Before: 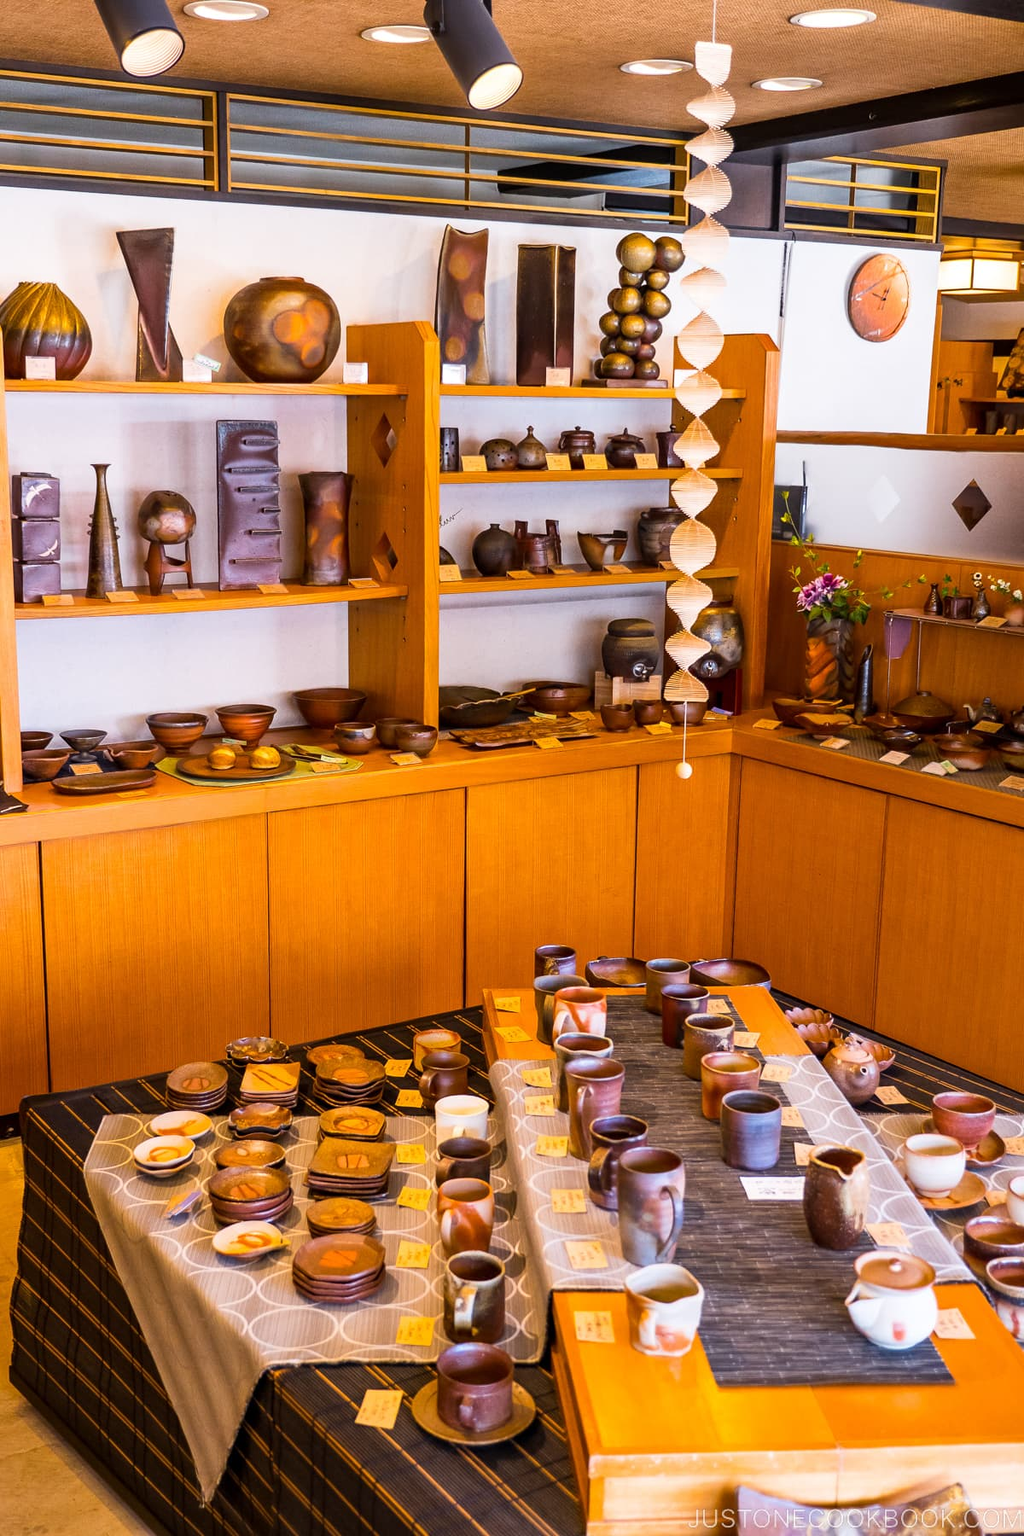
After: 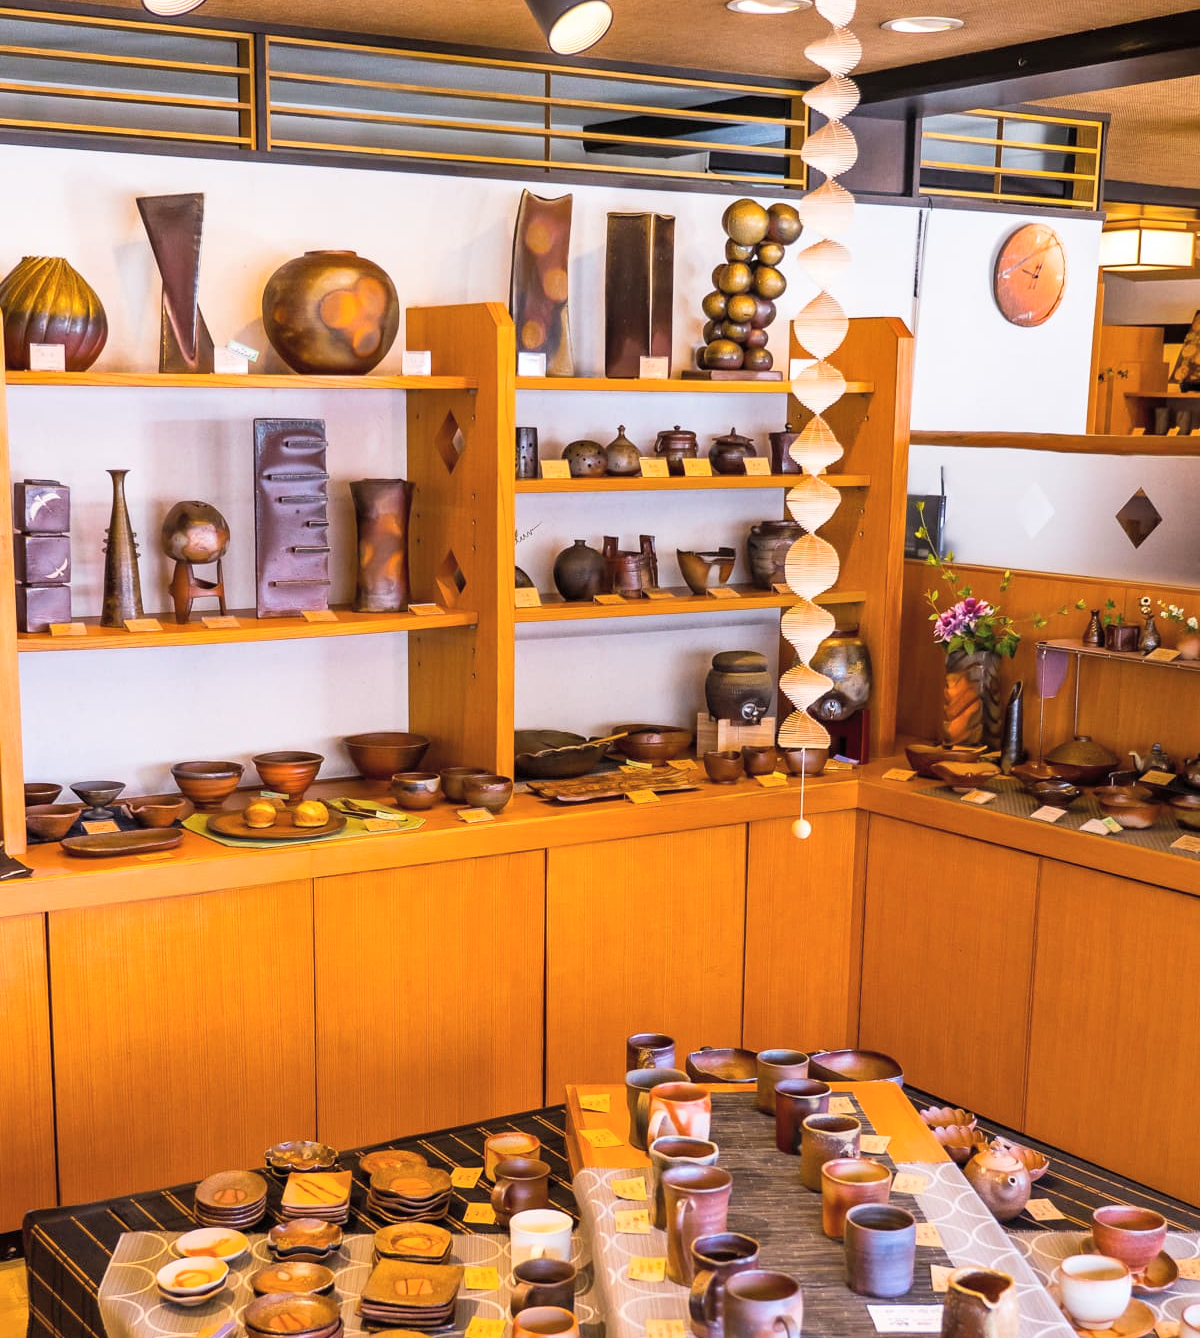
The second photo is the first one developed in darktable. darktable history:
shadows and highlights: shadows 29.79, highlights -30.43, low approximation 0.01, soften with gaussian
crop: top 4.125%, bottom 21.511%
contrast brightness saturation: brightness 0.119
